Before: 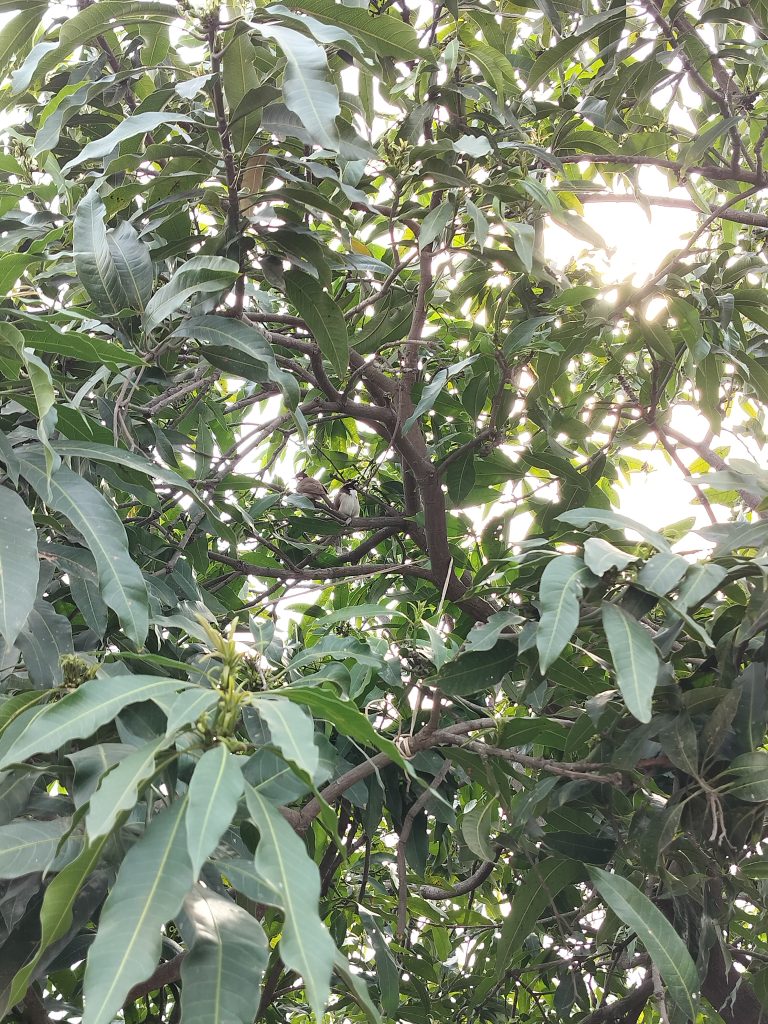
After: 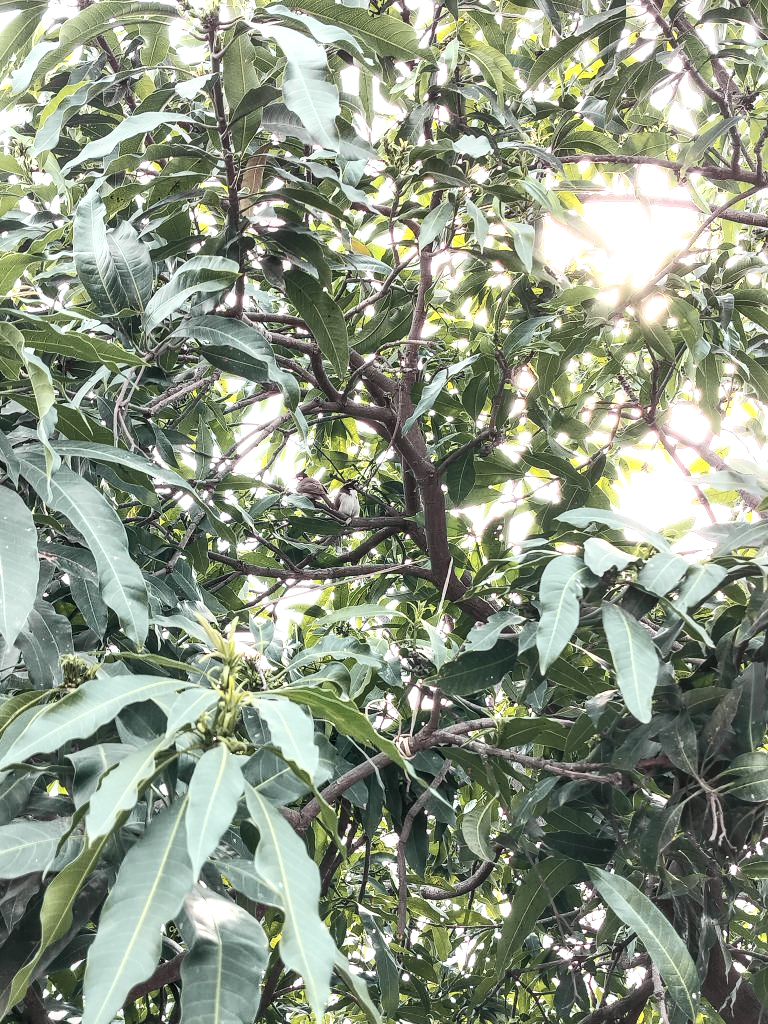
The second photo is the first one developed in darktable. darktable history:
tone curve: curves: ch0 [(0, 0.026) (0.172, 0.194) (0.398, 0.437) (0.469, 0.544) (0.612, 0.741) (0.845, 0.926) (1, 0.968)]; ch1 [(0, 0) (0.437, 0.453) (0.472, 0.467) (0.502, 0.502) (0.531, 0.537) (0.574, 0.583) (0.617, 0.64) (0.699, 0.749) (0.859, 0.919) (1, 1)]; ch2 [(0, 0) (0.33, 0.301) (0.421, 0.443) (0.476, 0.502) (0.511, 0.504) (0.553, 0.55) (0.595, 0.586) (0.664, 0.664) (1, 1)], color space Lab, independent channels, preserve colors none
local contrast: detail 150%
color balance rgb: linear chroma grading › global chroma 1.5%, linear chroma grading › mid-tones -1%, perceptual saturation grading › global saturation -3%, perceptual saturation grading › shadows -2%
base curve: exposure shift 0, preserve colors none
